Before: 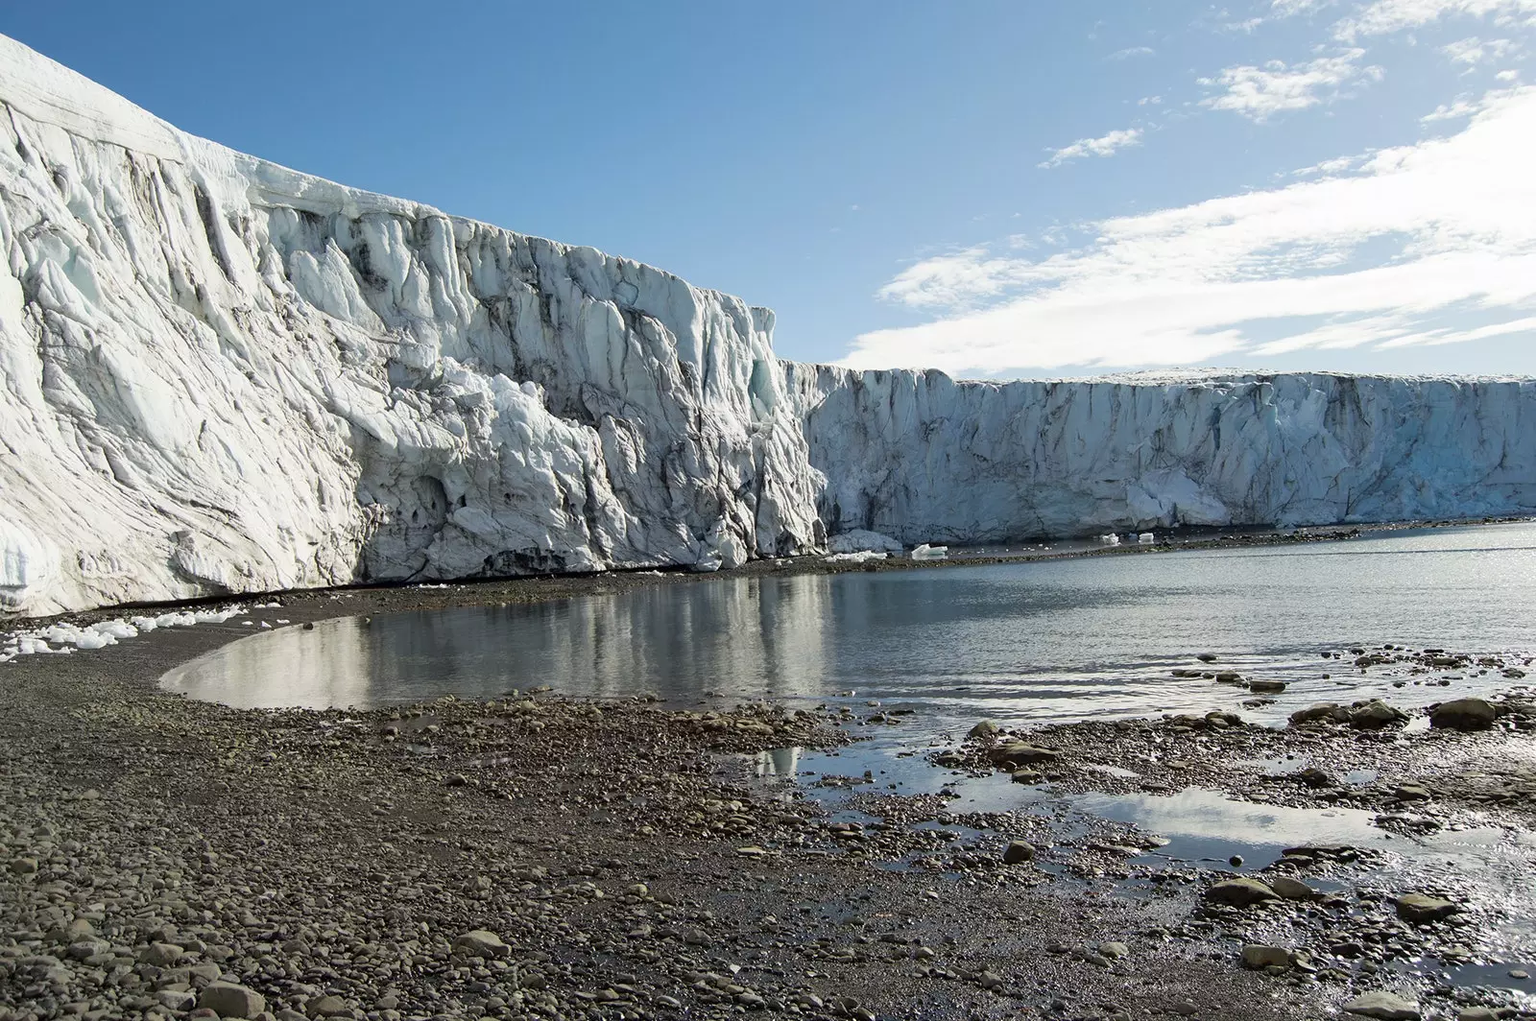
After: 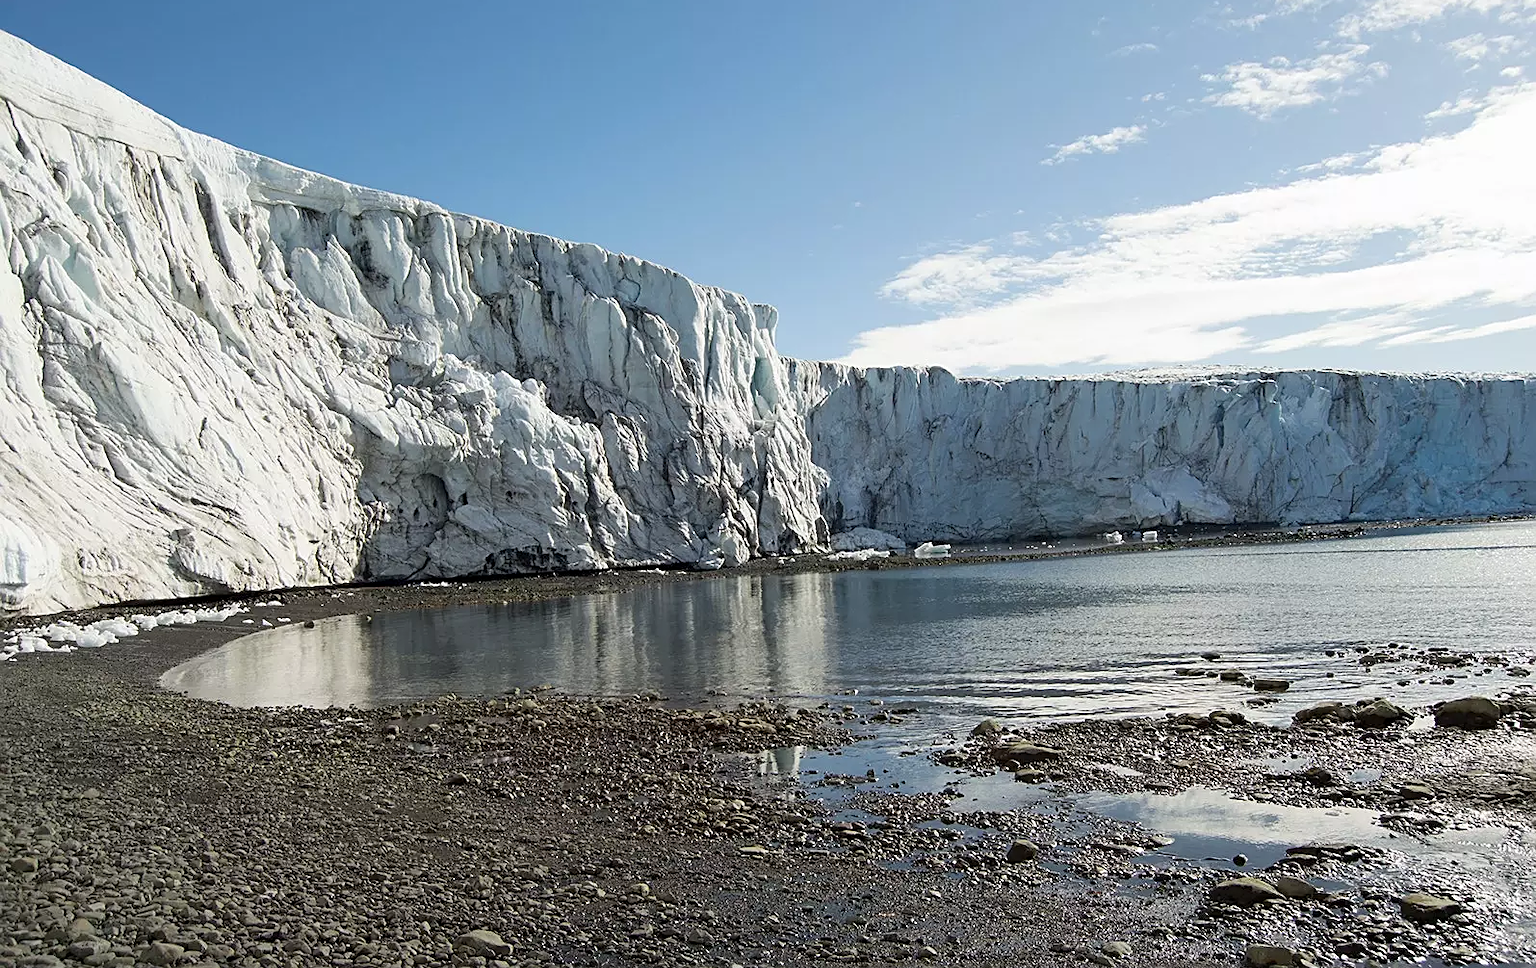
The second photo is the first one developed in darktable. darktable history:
crop: top 0.399%, right 0.259%, bottom 5.006%
sharpen: on, module defaults
